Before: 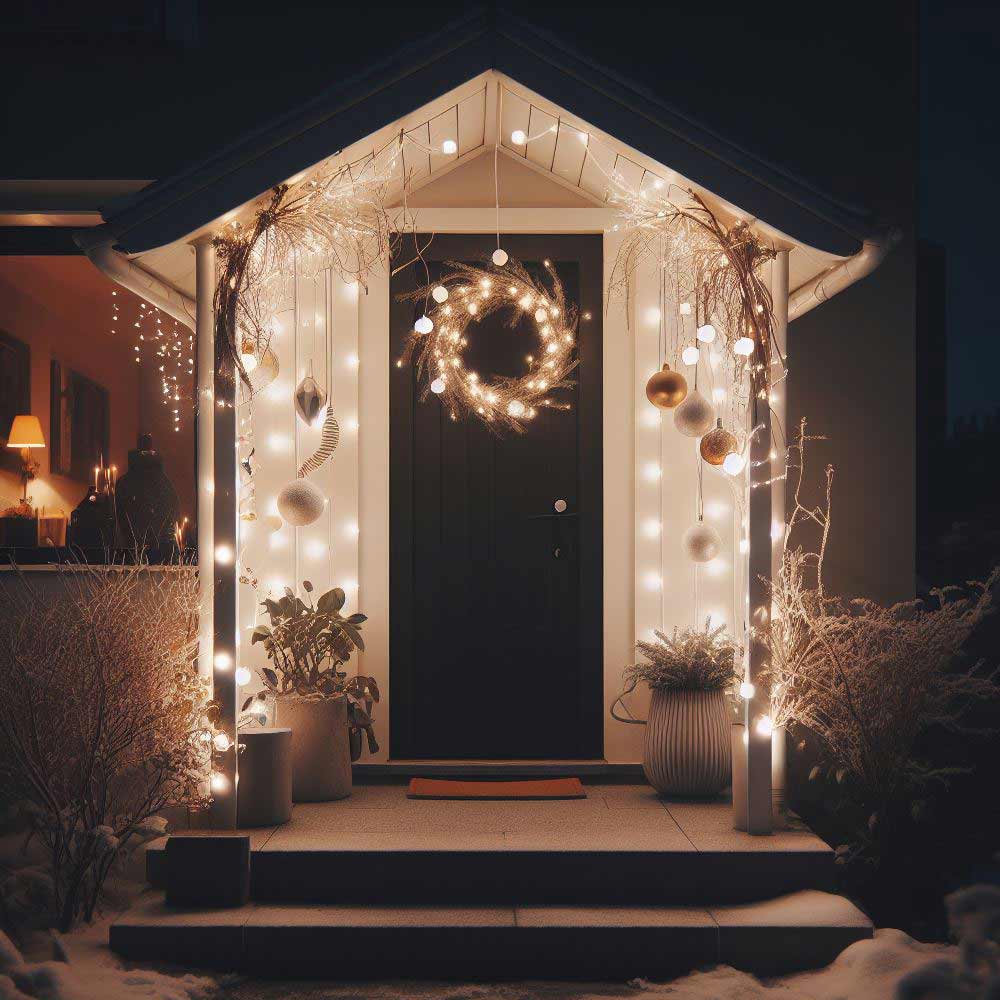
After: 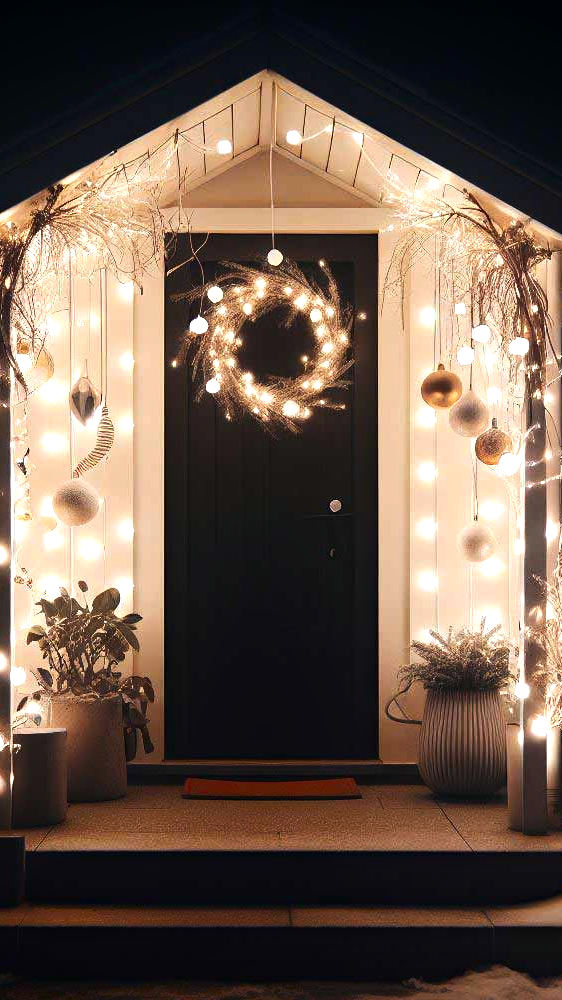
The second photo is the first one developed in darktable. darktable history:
tone equalizer: -8 EV -0.75 EV, -7 EV -0.7 EV, -6 EV -0.6 EV, -5 EV -0.4 EV, -3 EV 0.4 EV, -2 EV 0.6 EV, -1 EV 0.7 EV, +0 EV 0.75 EV, edges refinement/feathering 500, mask exposure compensation -1.57 EV, preserve details no
haze removal: adaptive false
shadows and highlights: shadows -54.3, highlights 86.09, soften with gaussian
crop and rotate: left 22.516%, right 21.234%
